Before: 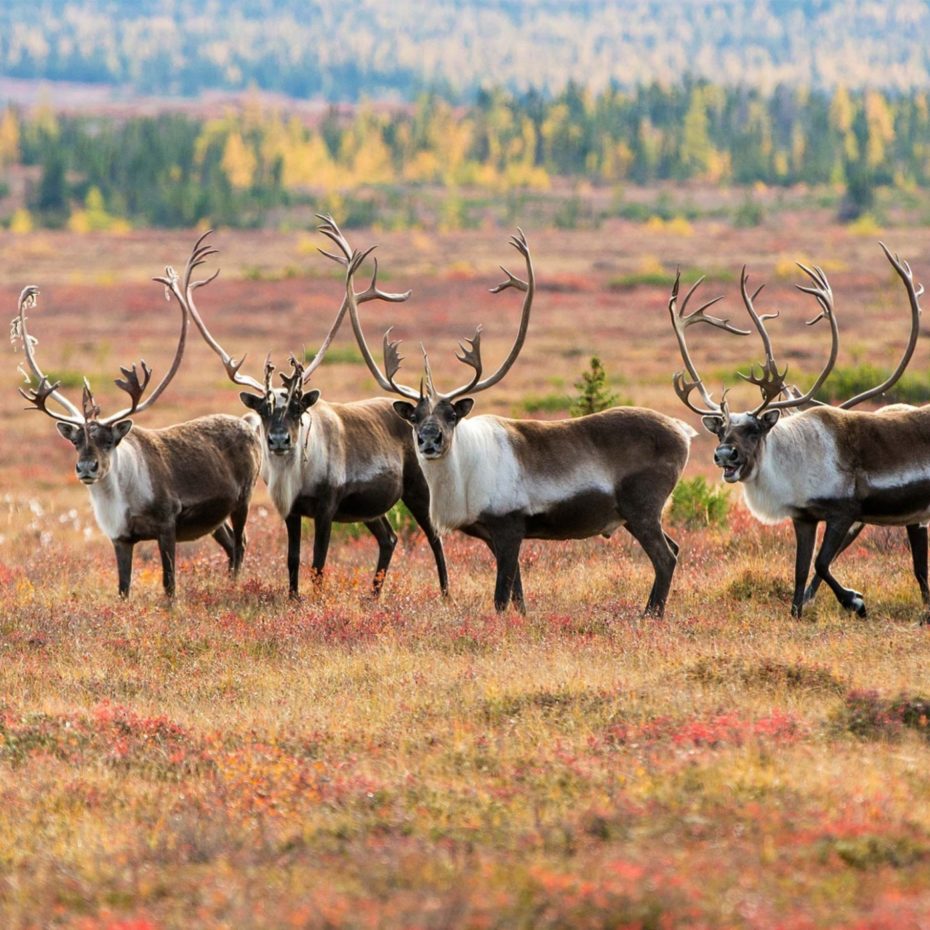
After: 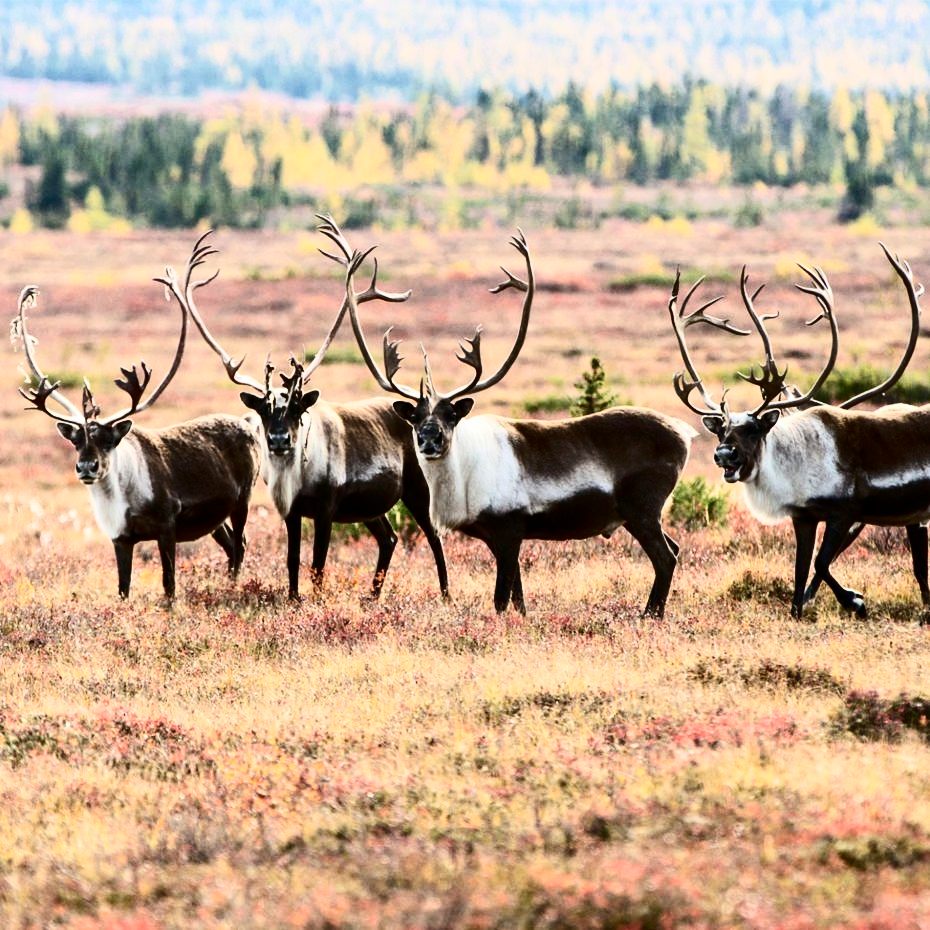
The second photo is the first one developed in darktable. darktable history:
contrast brightness saturation: contrast 0.505, saturation -0.089
